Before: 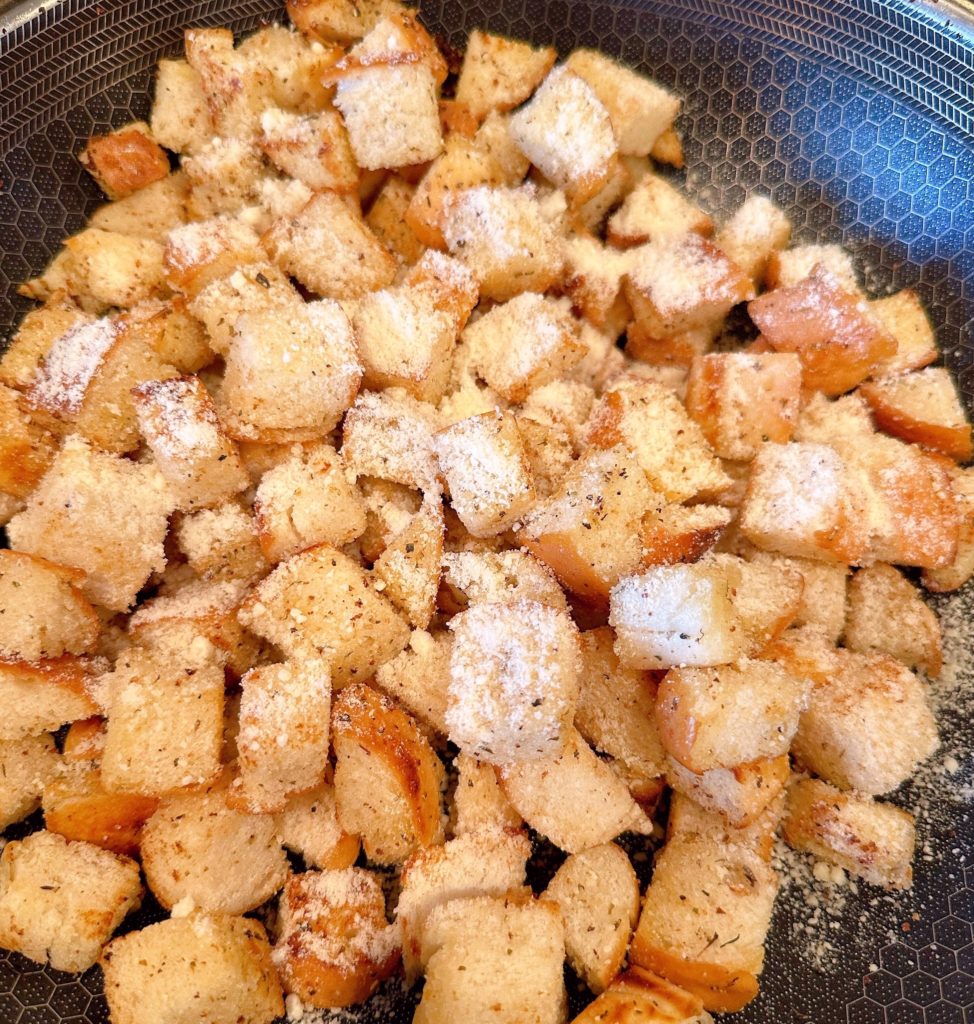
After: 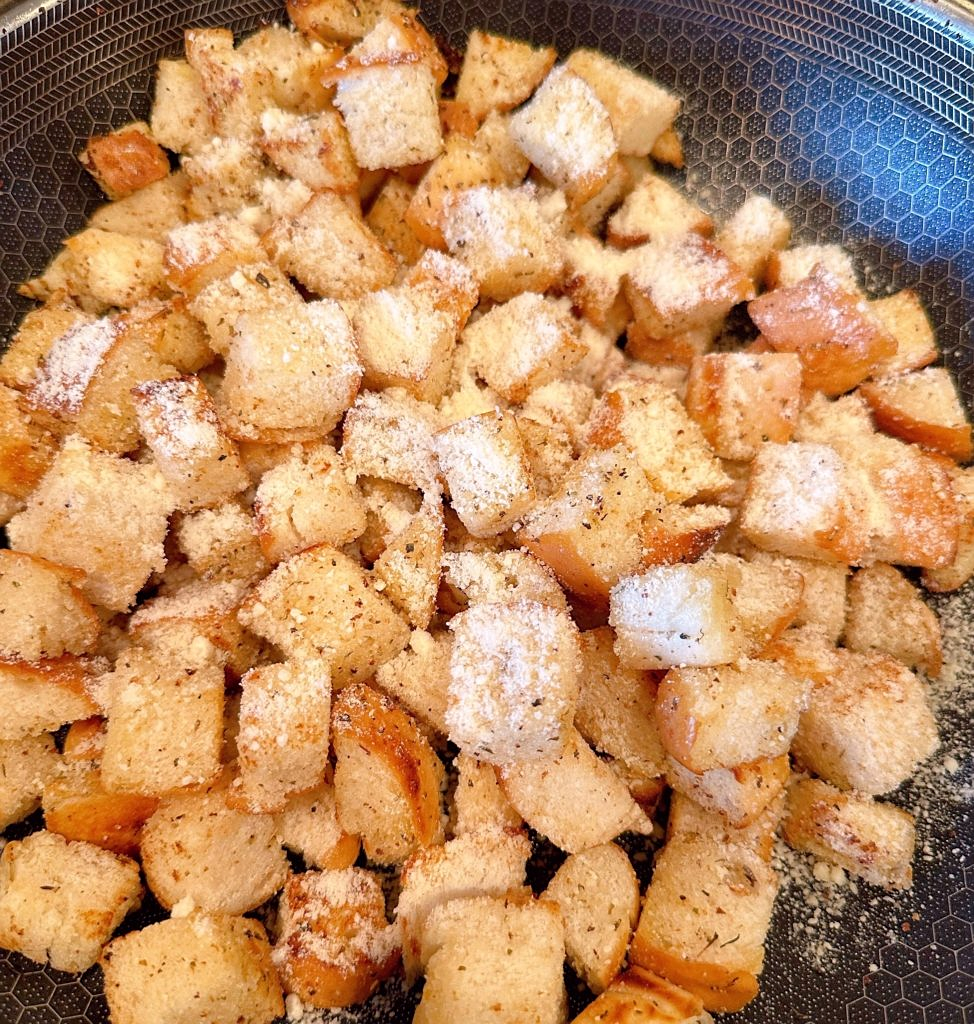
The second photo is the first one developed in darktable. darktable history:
sharpen: radius 1.286, amount 0.305, threshold 0.016
